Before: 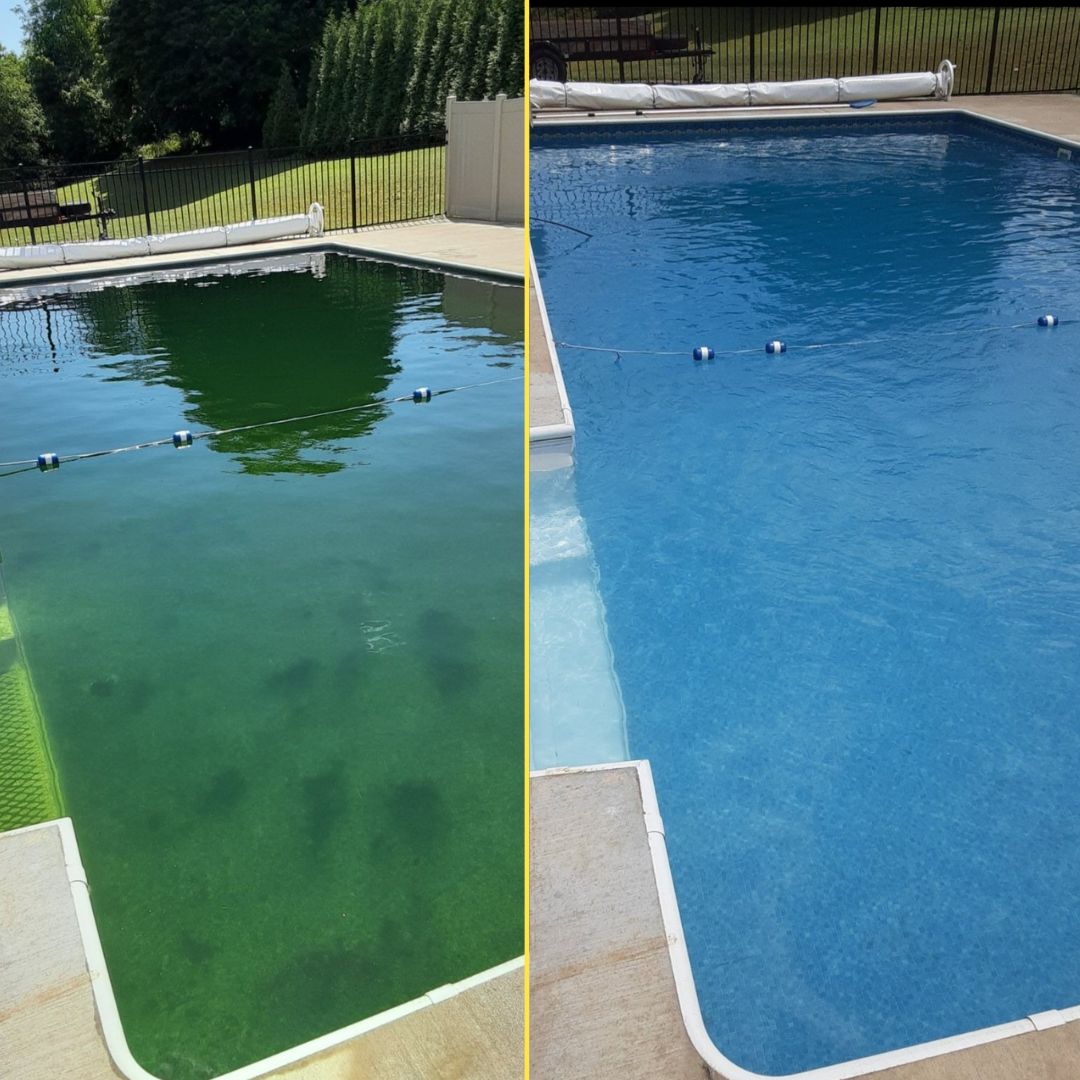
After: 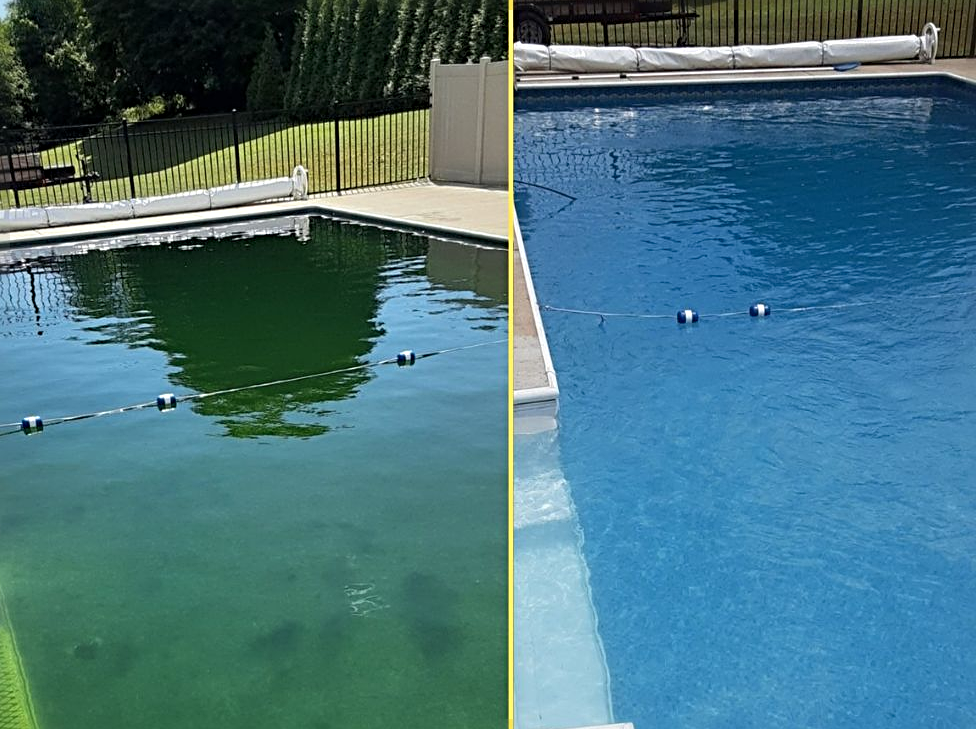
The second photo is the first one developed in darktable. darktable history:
sharpen: radius 4
crop: left 1.509%, top 3.452%, right 7.696%, bottom 28.452%
